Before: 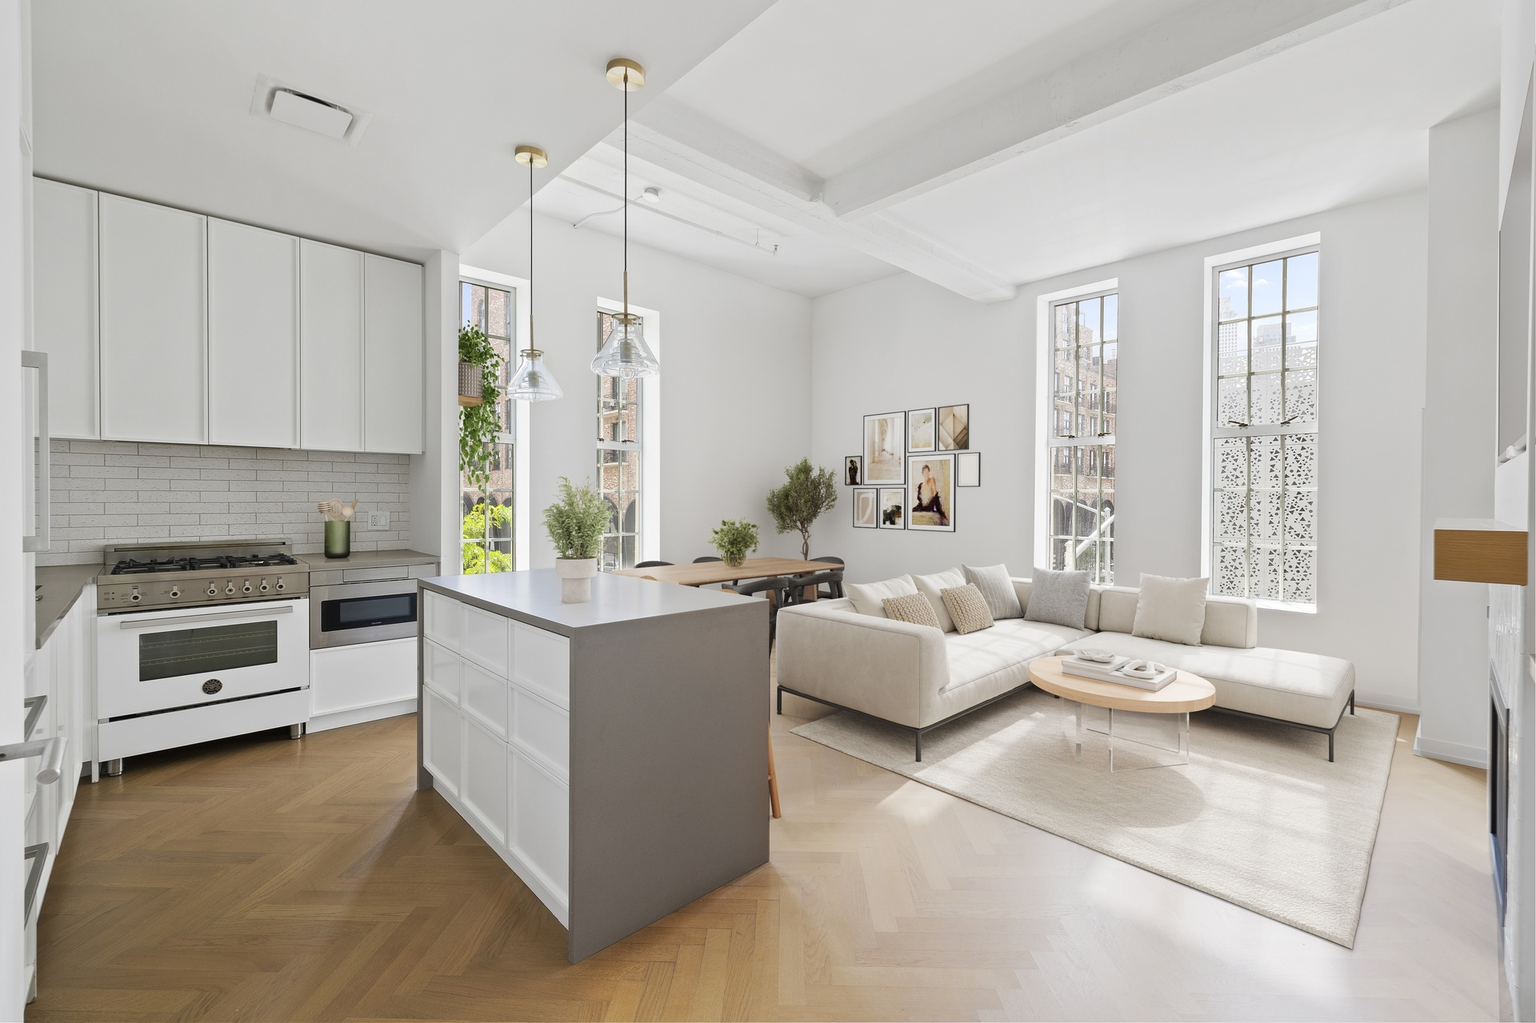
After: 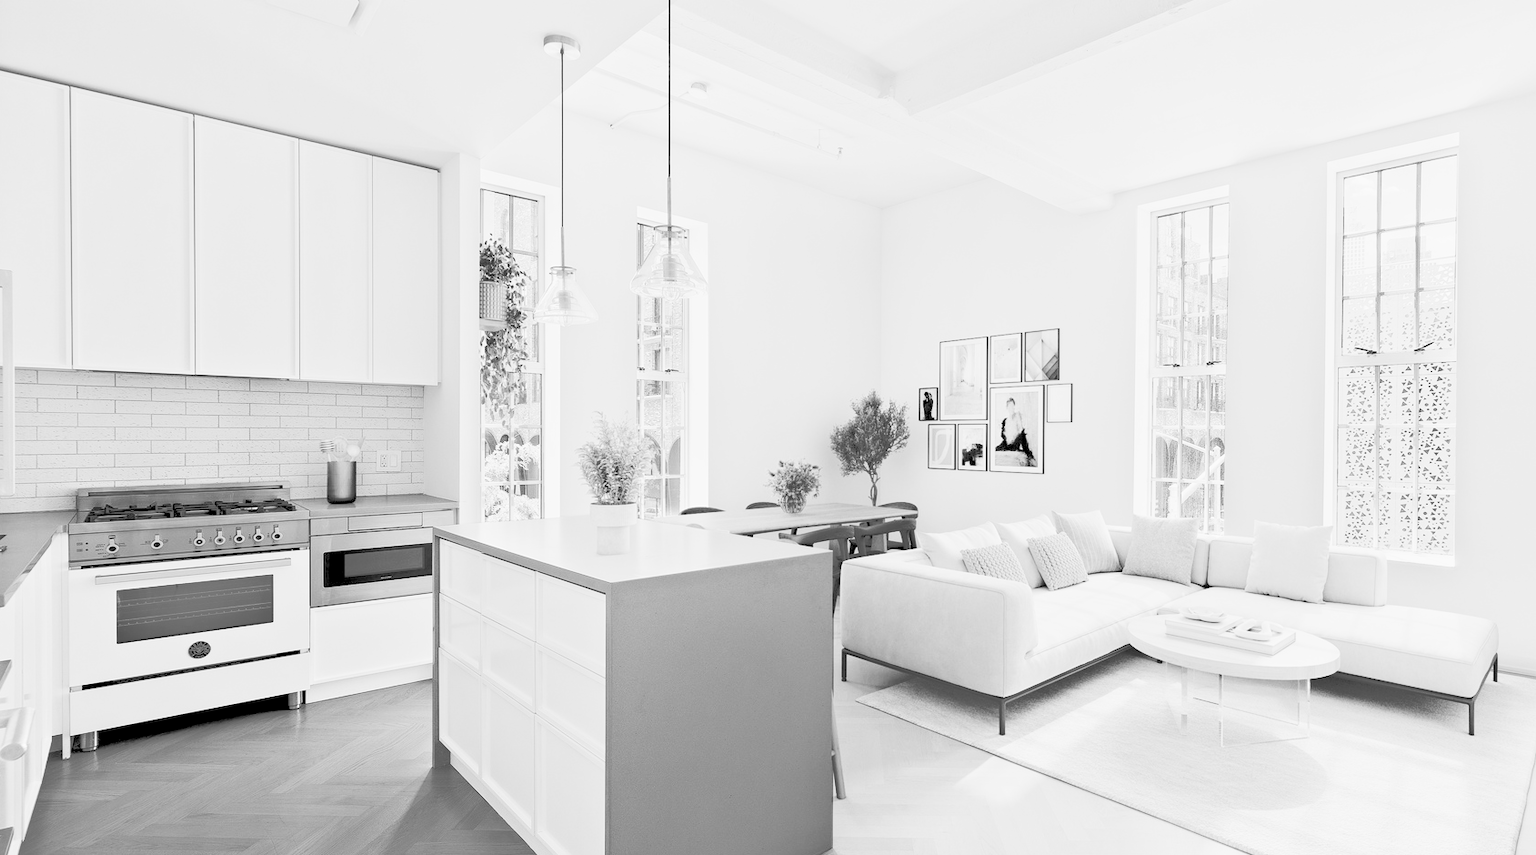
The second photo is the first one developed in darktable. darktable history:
tone equalizer: -8 EV -0.528 EV, -7 EV -0.319 EV, -6 EV -0.083 EV, -5 EV 0.413 EV, -4 EV 0.985 EV, -3 EV 0.791 EV, -2 EV -0.01 EV, -1 EV 0.14 EV, +0 EV -0.012 EV, smoothing 1
monochrome: on, module defaults
tone curve: curves: ch0 [(0, 0) (0.004, 0.001) (0.133, 0.132) (0.325, 0.395) (0.455, 0.565) (0.832, 0.925) (1, 1)], color space Lab, linked channels, preserve colors none
rgb levels: preserve colors sum RGB, levels [[0.038, 0.433, 0.934], [0, 0.5, 1], [0, 0.5, 1]]
exposure: compensate highlight preservation false
crop and rotate: left 2.425%, top 11.305%, right 9.6%, bottom 15.08%
shadows and highlights: shadows 0, highlights 40
